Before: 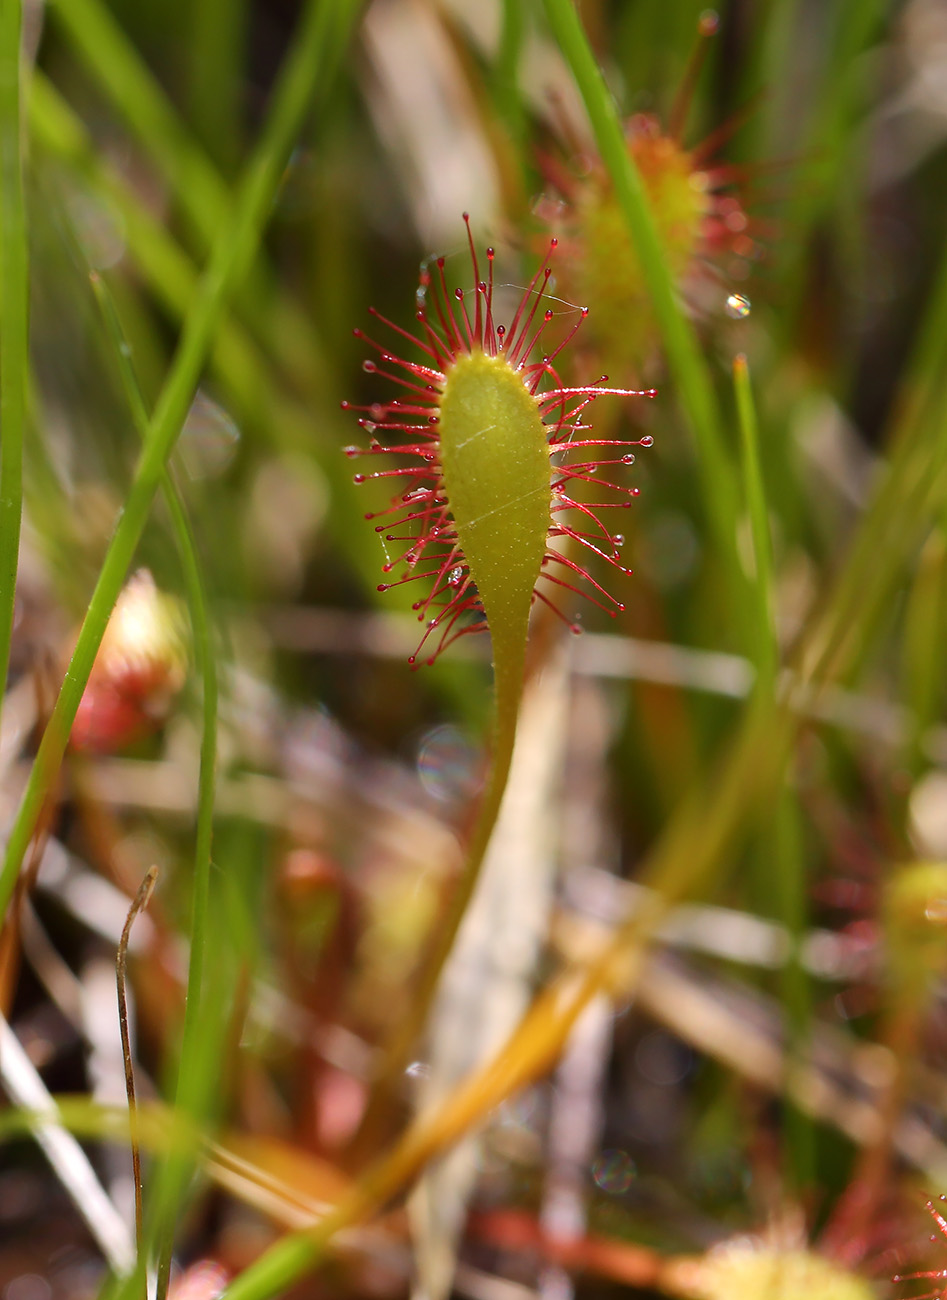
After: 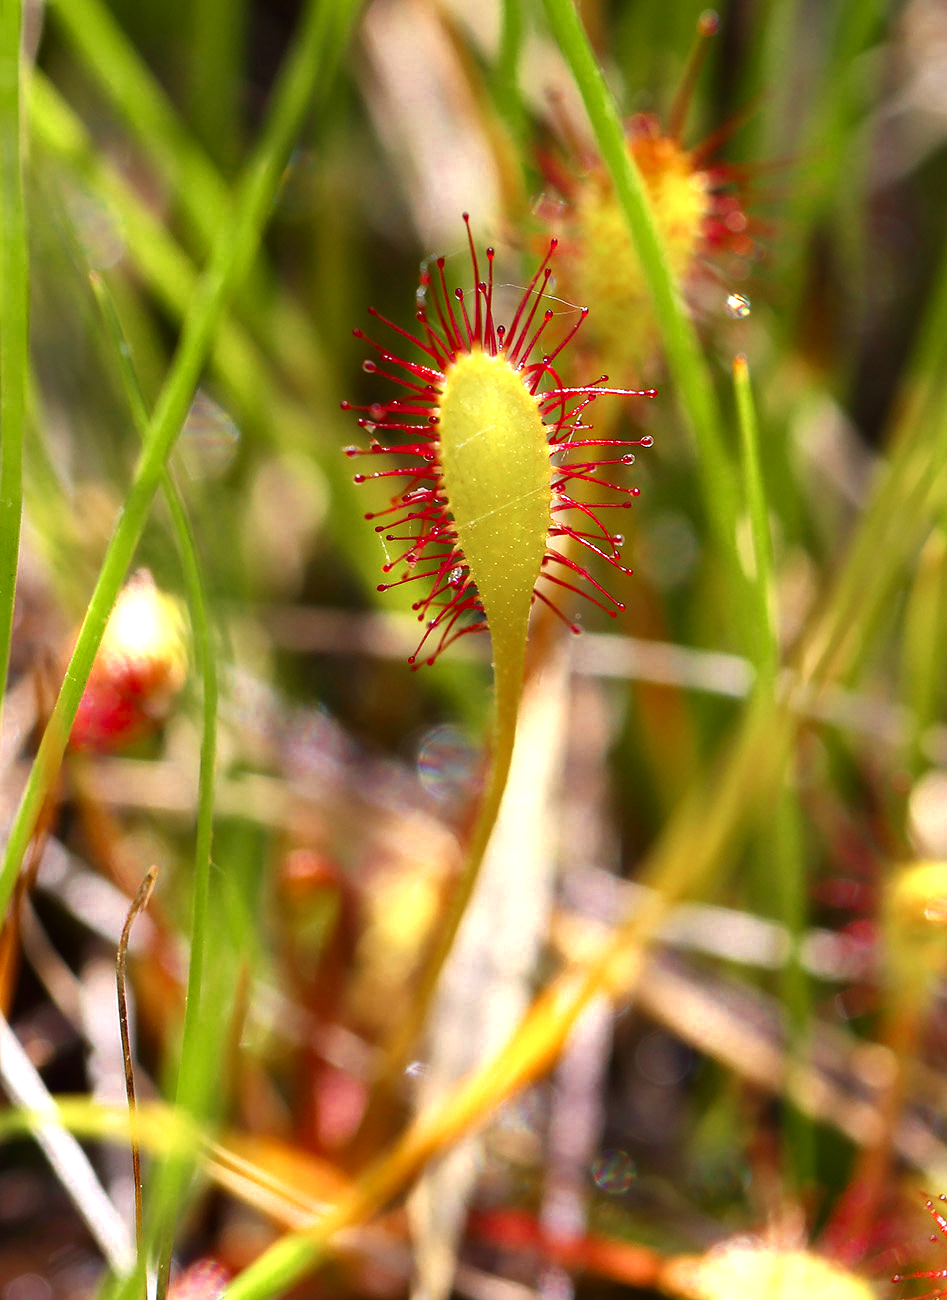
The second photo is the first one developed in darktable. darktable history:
tone equalizer: -8 EV -0.383 EV, -7 EV -0.382 EV, -6 EV -0.356 EV, -5 EV -0.191 EV, -3 EV 0.213 EV, -2 EV 0.363 EV, -1 EV 0.414 EV, +0 EV 0.446 EV
color zones: curves: ch0 [(0.004, 0.305) (0.261, 0.623) (0.389, 0.399) (0.708, 0.571) (0.947, 0.34)]; ch1 [(0.025, 0.645) (0.229, 0.584) (0.326, 0.551) (0.484, 0.262) (0.757, 0.643)]
